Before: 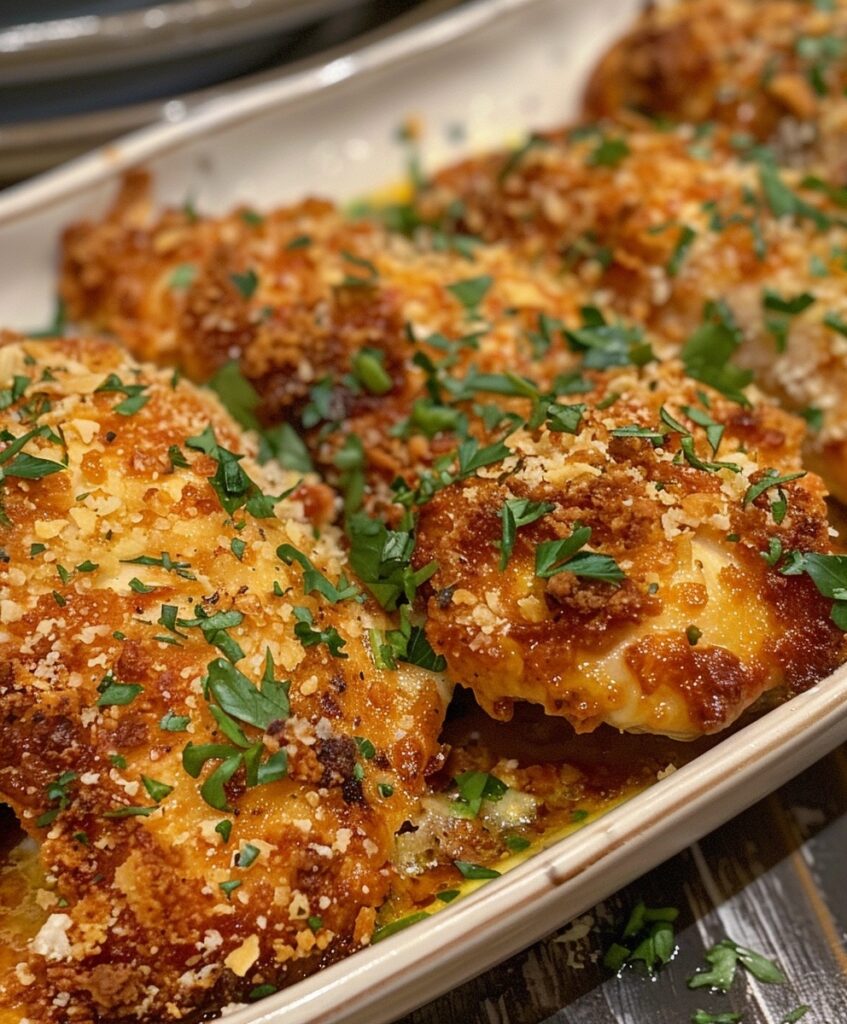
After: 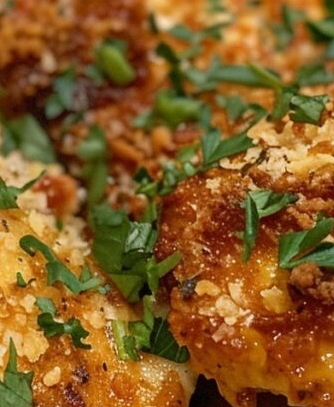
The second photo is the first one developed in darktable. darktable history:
crop: left 30.414%, top 30.238%, right 30.049%, bottom 30.001%
